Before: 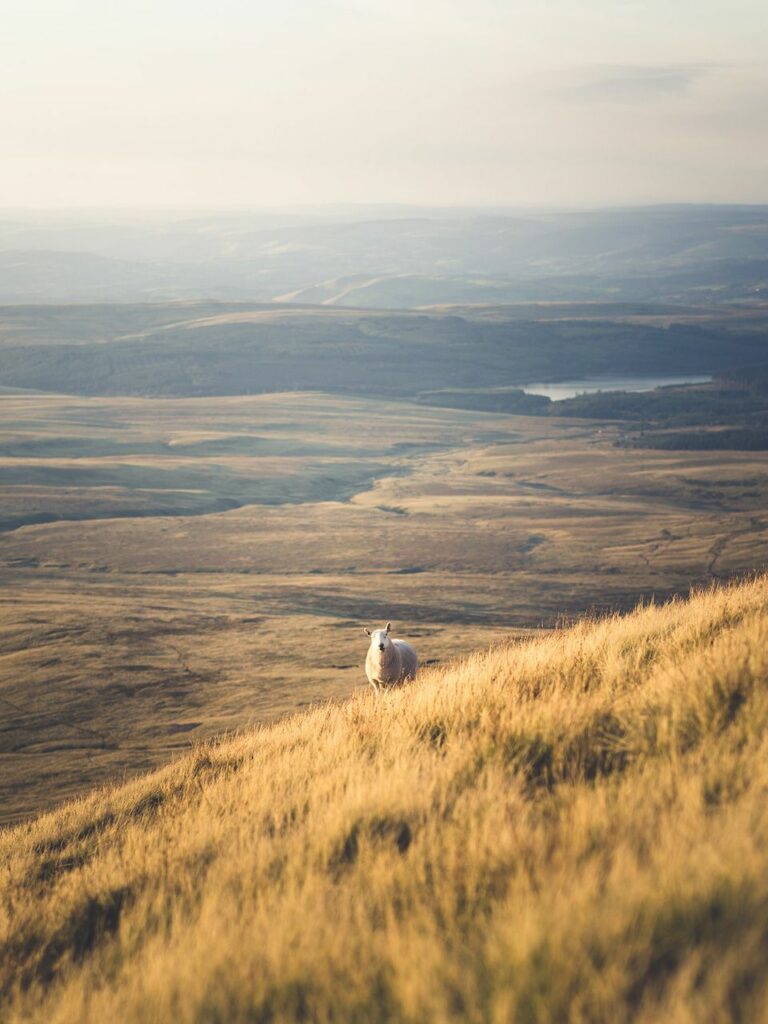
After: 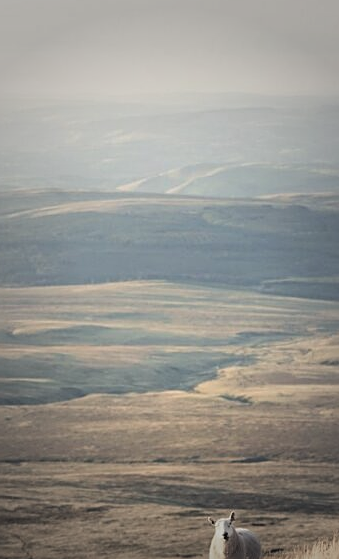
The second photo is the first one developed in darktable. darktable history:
sharpen: on, module defaults
contrast brightness saturation: contrast 0.074
crop: left 20.381%, top 10.864%, right 35.413%, bottom 34.492%
vignetting: fall-off start 33.22%, fall-off radius 64.38%, width/height ratio 0.955
